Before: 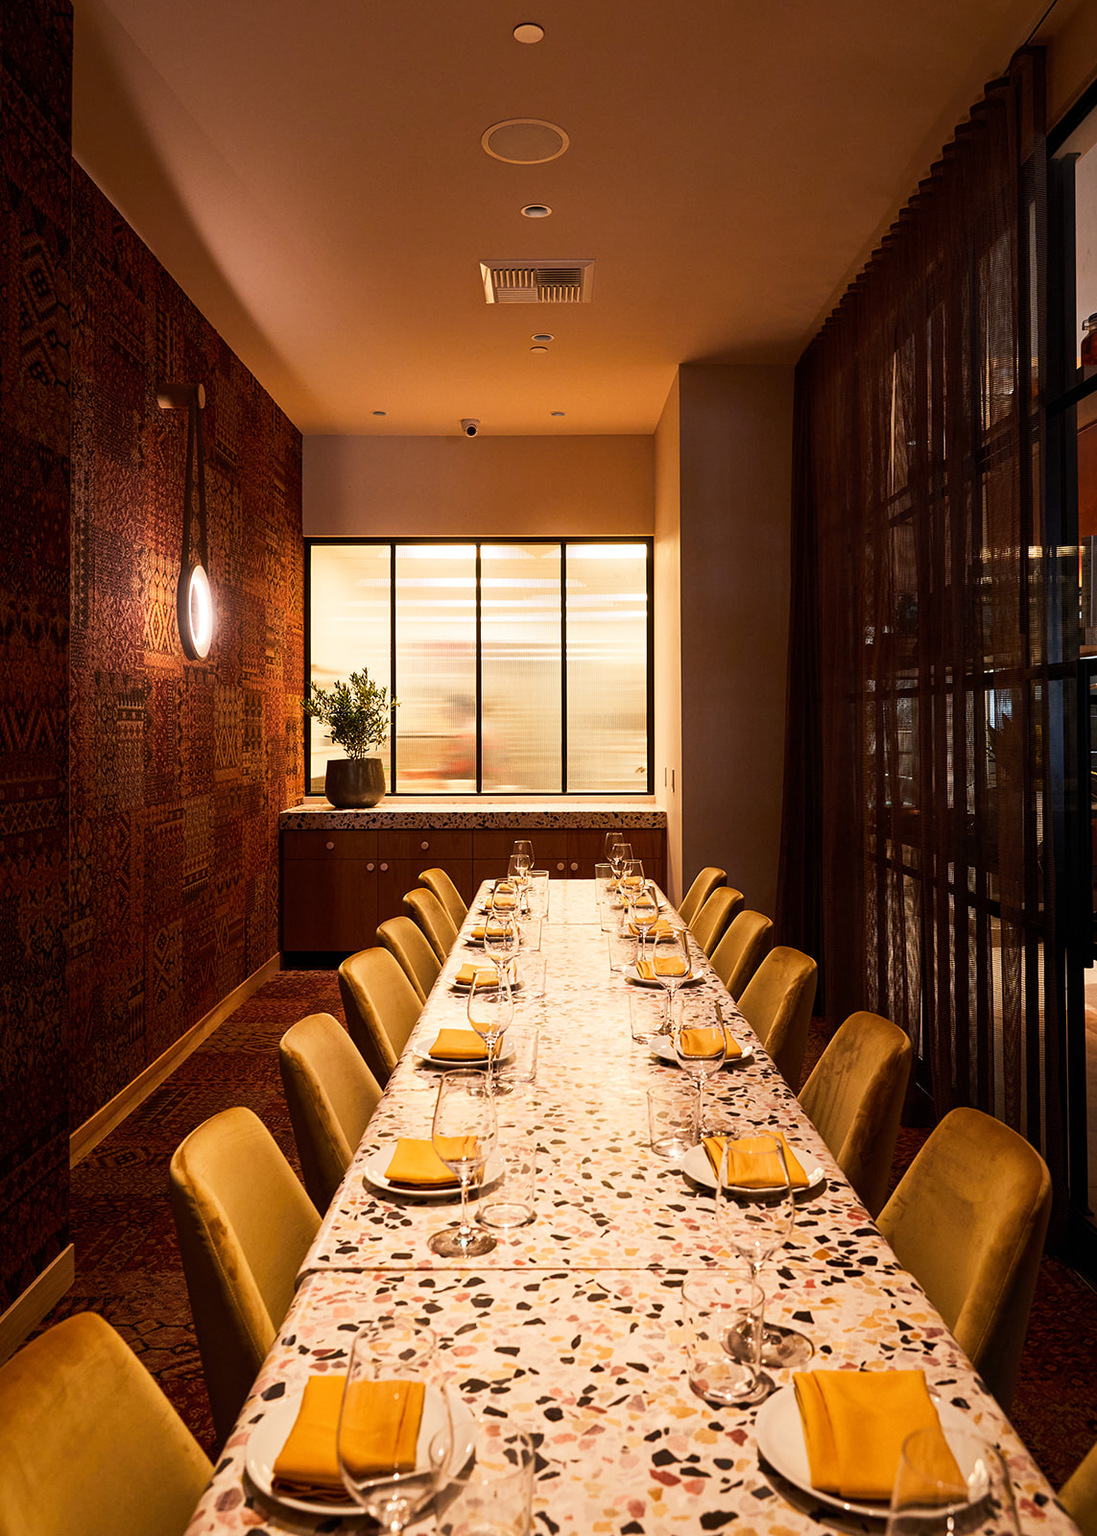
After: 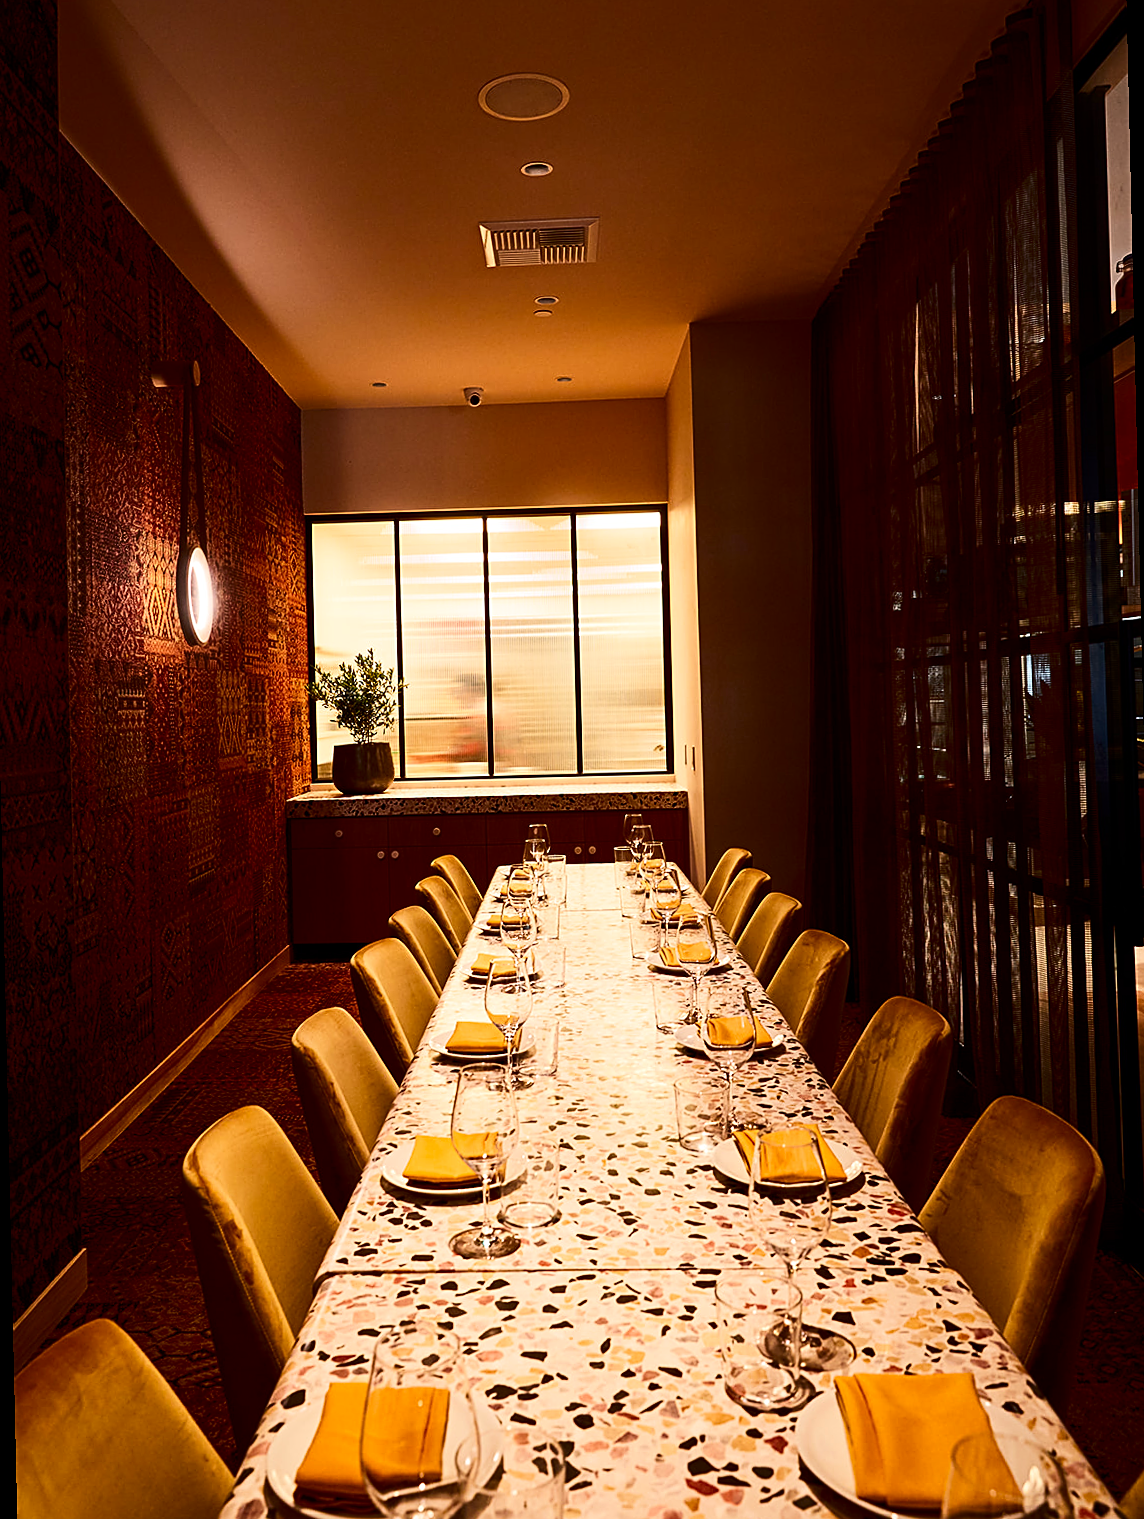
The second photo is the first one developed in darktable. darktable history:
sharpen: on, module defaults
rotate and perspective: rotation -1.32°, lens shift (horizontal) -0.031, crop left 0.015, crop right 0.985, crop top 0.047, crop bottom 0.982
contrast brightness saturation: contrast 0.2, brightness -0.11, saturation 0.1
